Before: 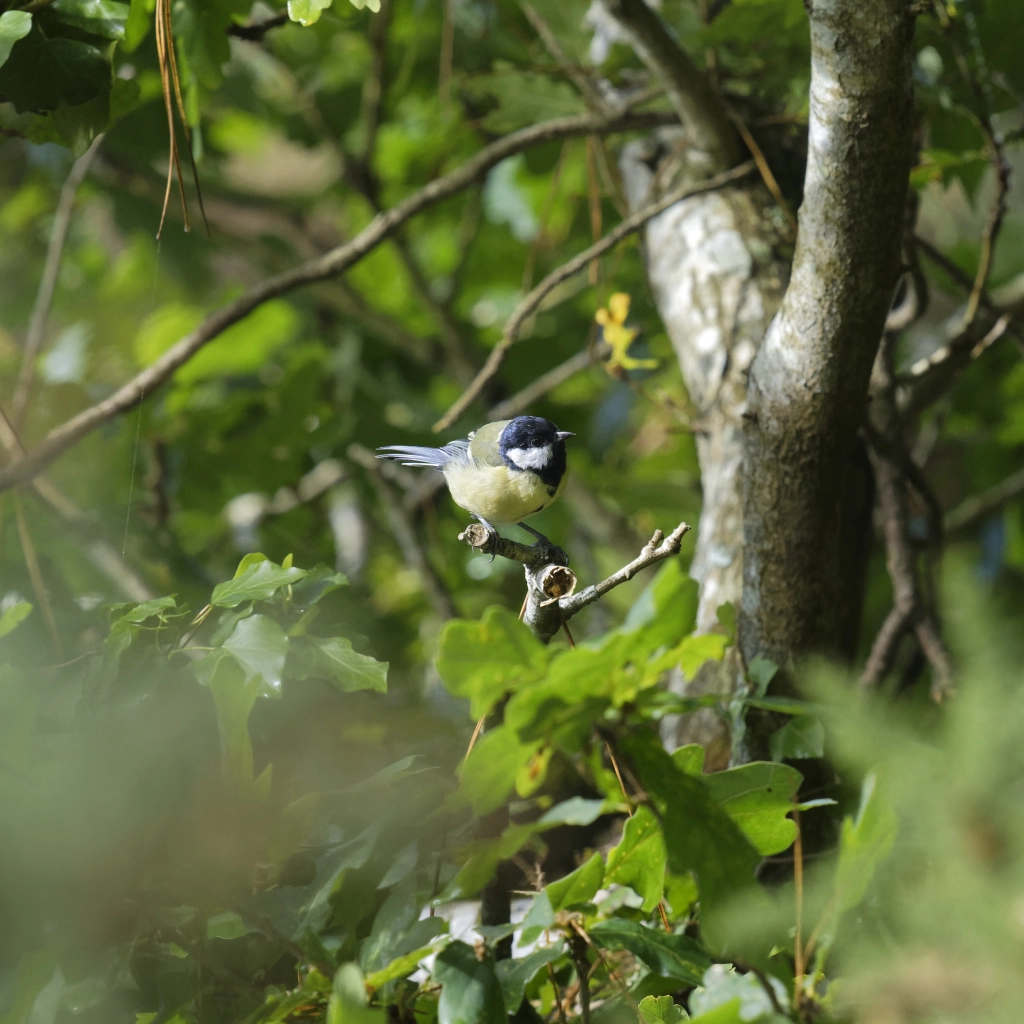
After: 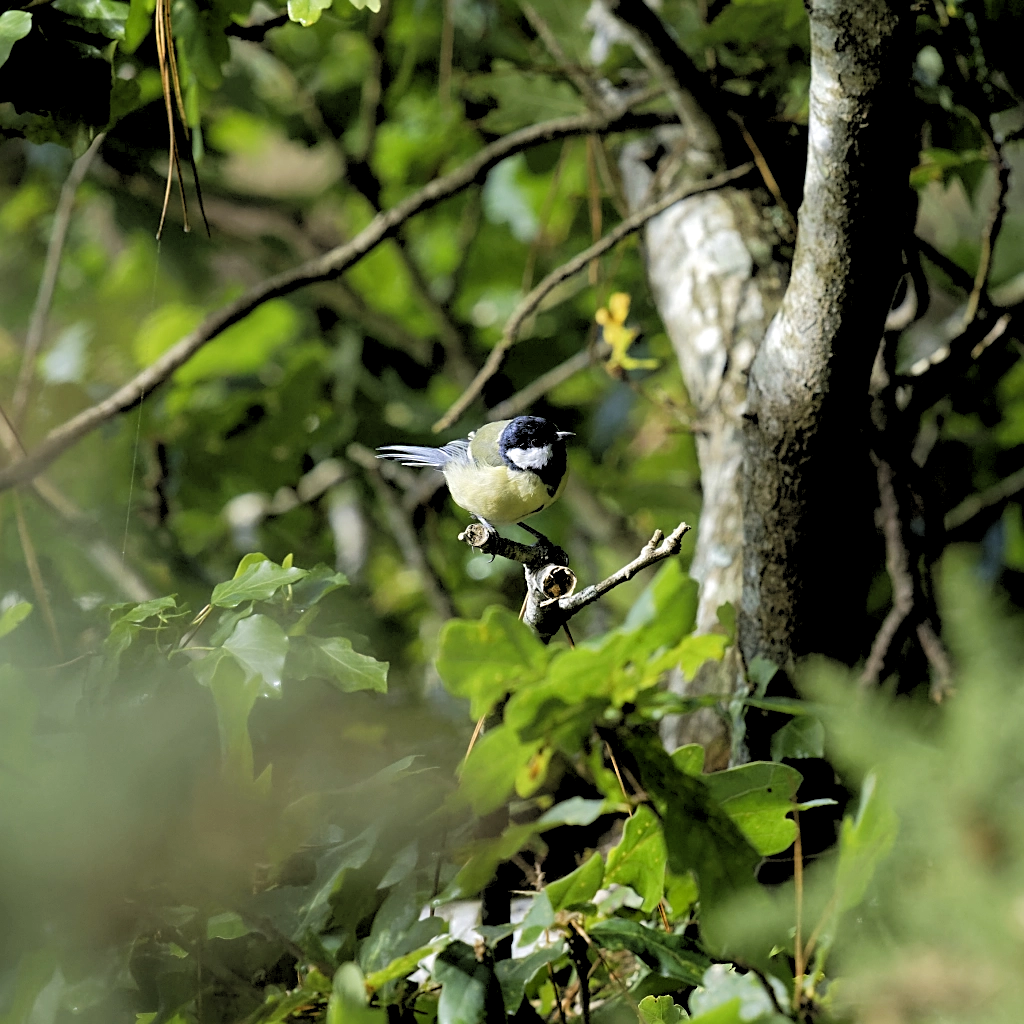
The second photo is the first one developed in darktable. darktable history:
rgb levels: levels [[0.029, 0.461, 0.922], [0, 0.5, 1], [0, 0.5, 1]]
sharpen: on, module defaults
